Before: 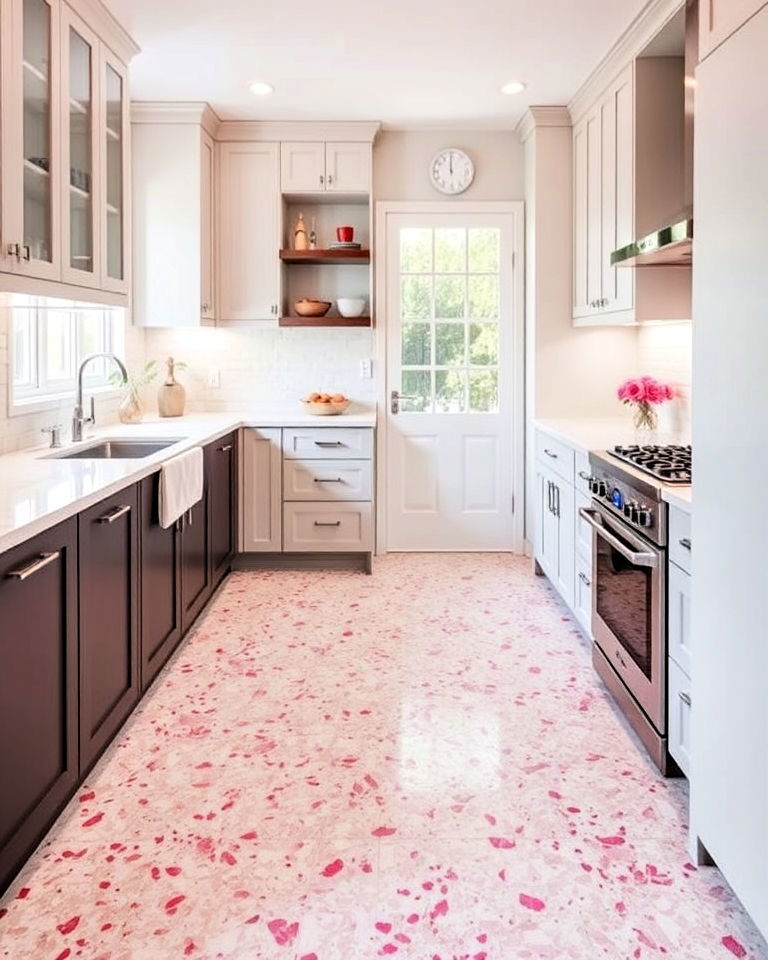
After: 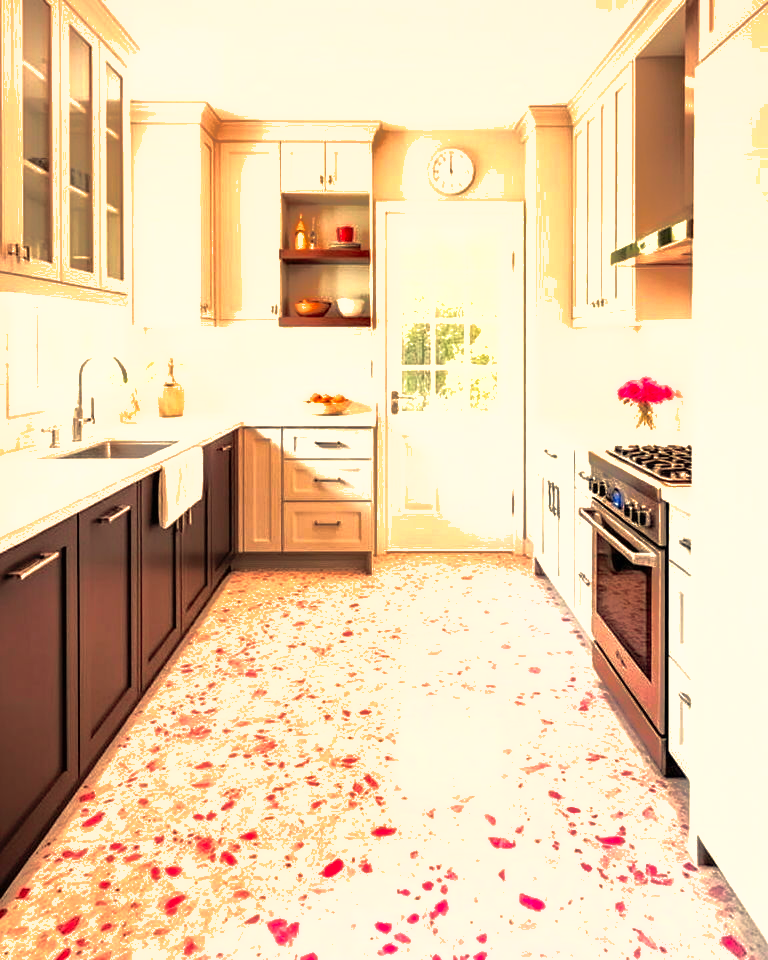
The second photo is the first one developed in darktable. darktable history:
tone equalizer: -8 EV -0.75 EV, -7 EV -0.7 EV, -6 EV -0.6 EV, -5 EV -0.4 EV, -3 EV 0.4 EV, -2 EV 0.6 EV, -1 EV 0.7 EV, +0 EV 0.75 EV, edges refinement/feathering 500, mask exposure compensation -1.57 EV, preserve details no
exposure: black level correction 0, compensate exposure bias true, compensate highlight preservation false
contrast brightness saturation: saturation 0.13
shadows and highlights: on, module defaults
white balance: red 1.138, green 0.996, blue 0.812
